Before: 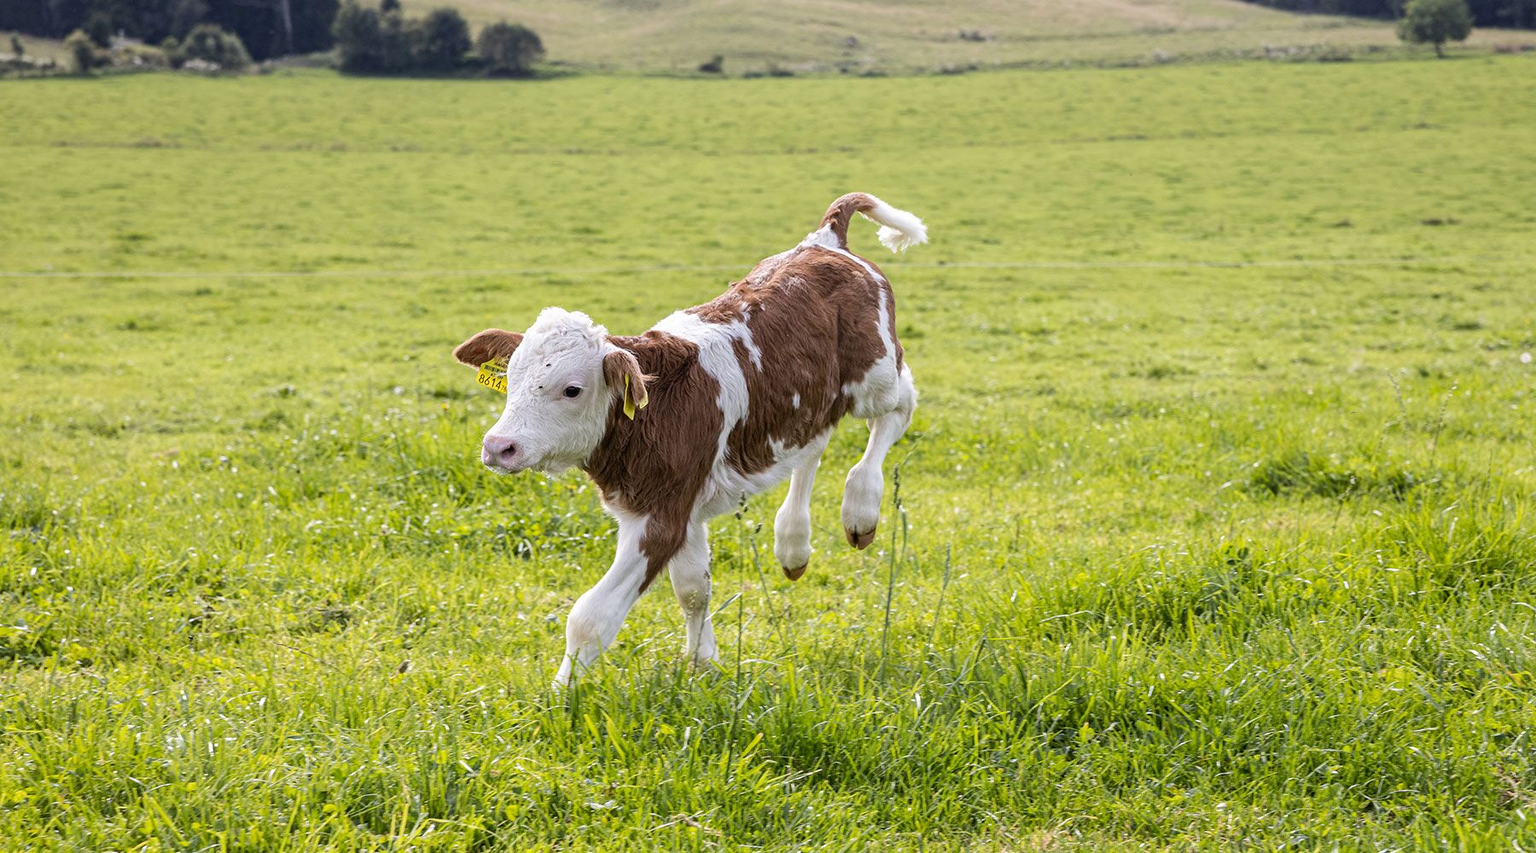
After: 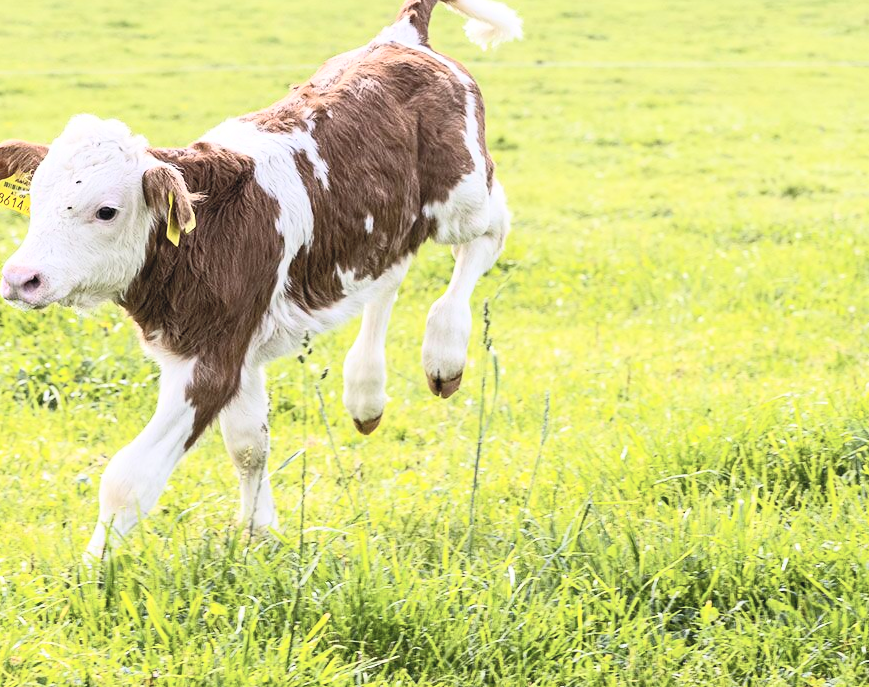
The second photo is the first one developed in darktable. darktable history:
crop: left 31.379%, top 24.658%, right 20.326%, bottom 6.628%
white balance: red 1, blue 1
contrast brightness saturation: contrast 0.39, brightness 0.53
